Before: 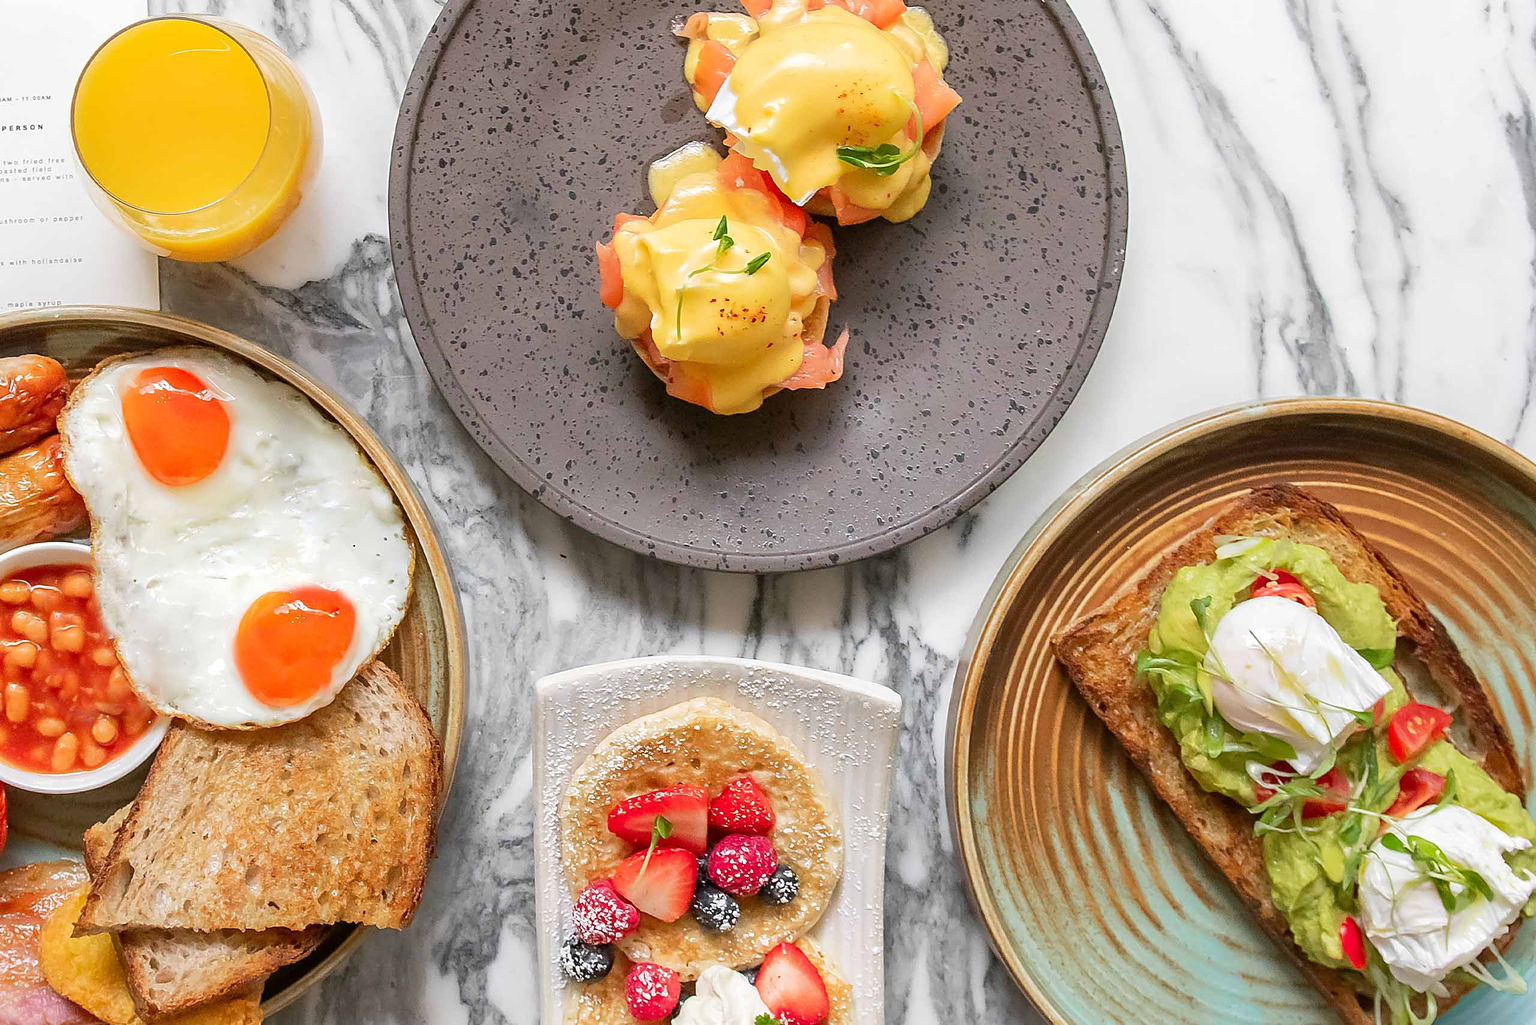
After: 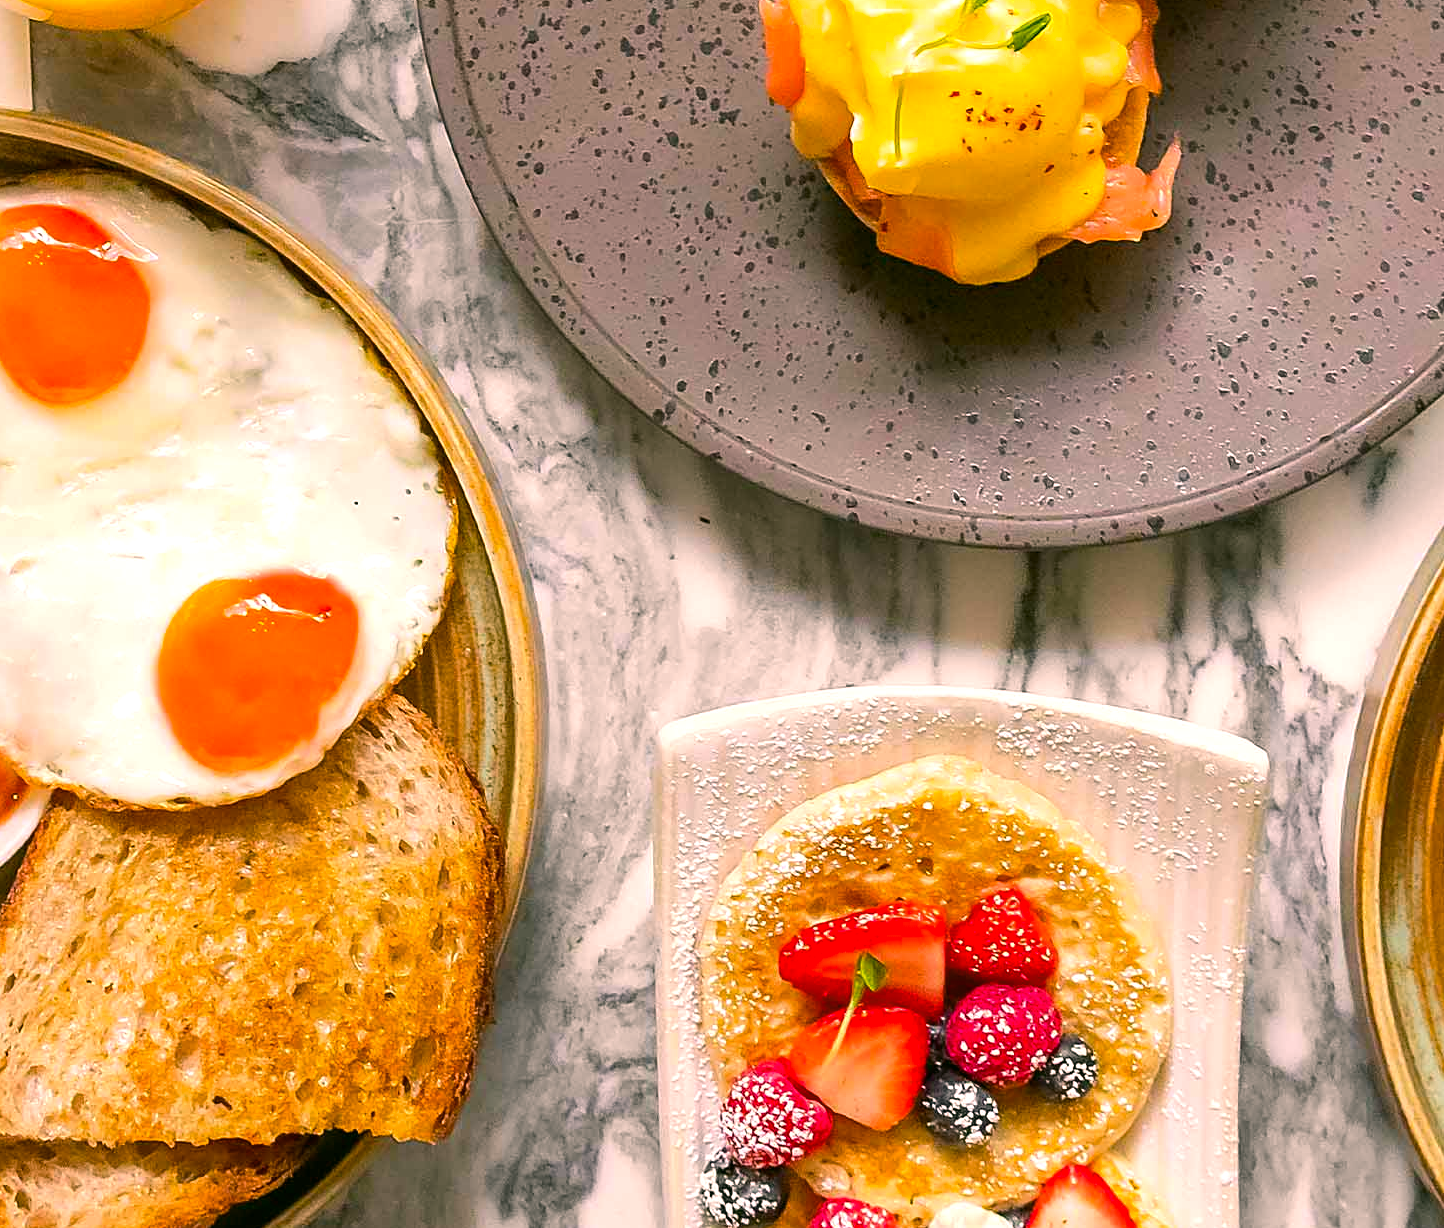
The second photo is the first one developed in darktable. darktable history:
color correction: highlights a* 4.31, highlights b* 4.99, shadows a* -6.95, shadows b* 4.87
color balance rgb: highlights gain › chroma 2.49%, highlights gain › hue 37.99°, perceptual saturation grading › global saturation 25.029%, perceptual brilliance grading › highlights 9.568%, perceptual brilliance grading › mid-tones 5.655%, global vibrance 20%
crop: left 9.161%, top 23.824%, right 34.404%, bottom 4.299%
